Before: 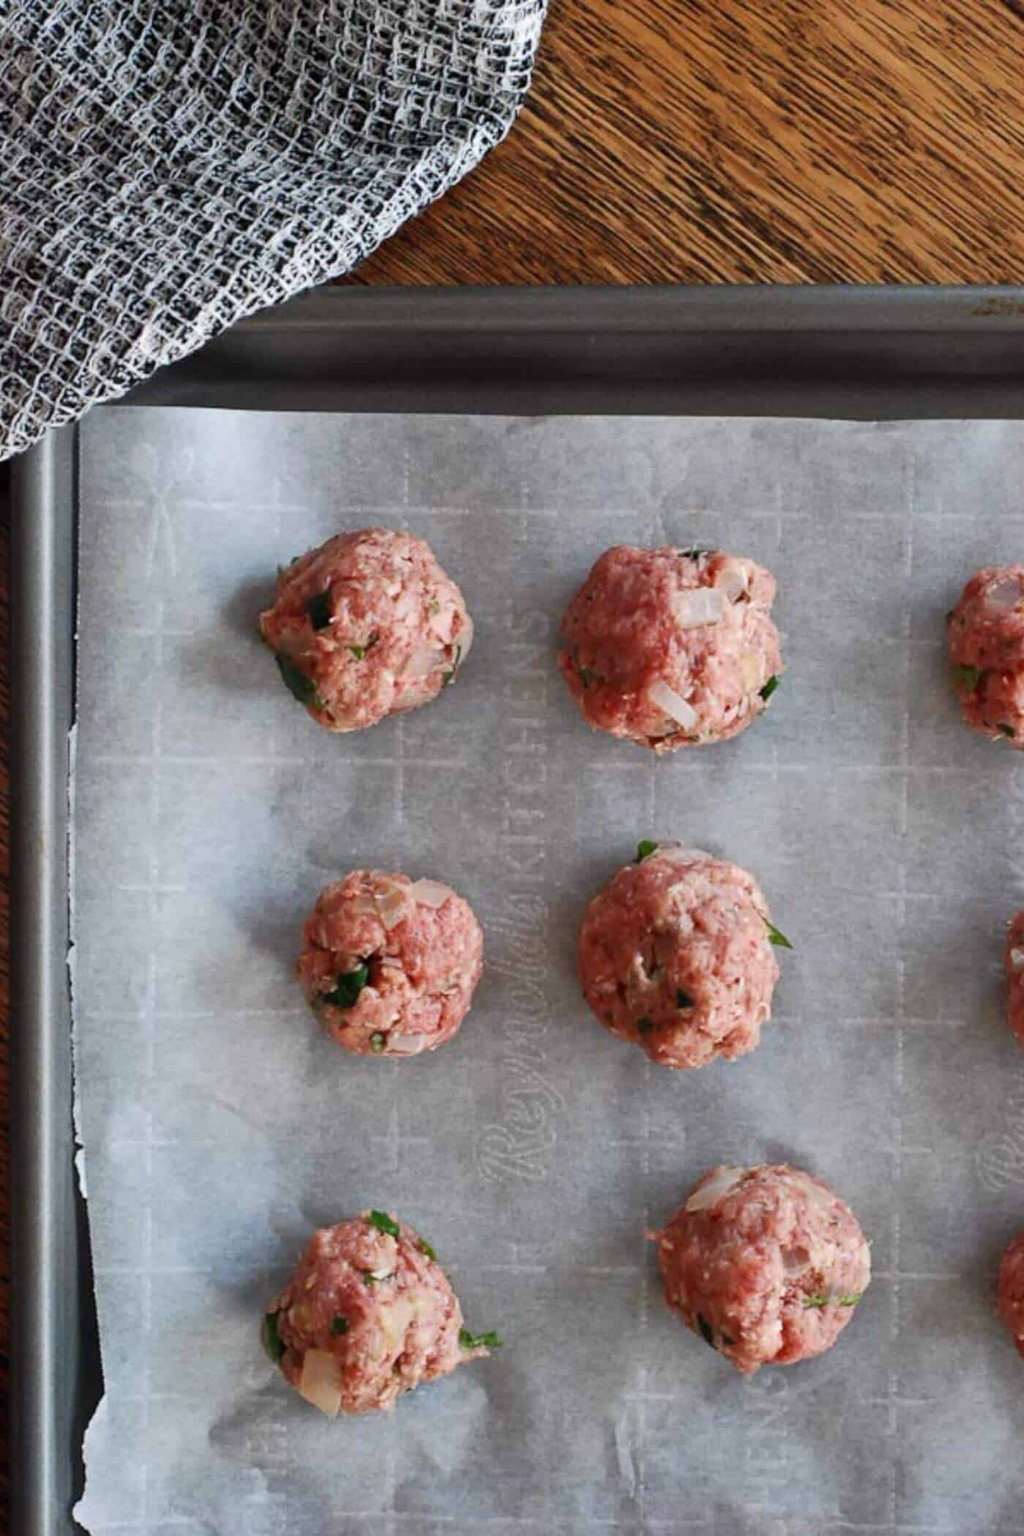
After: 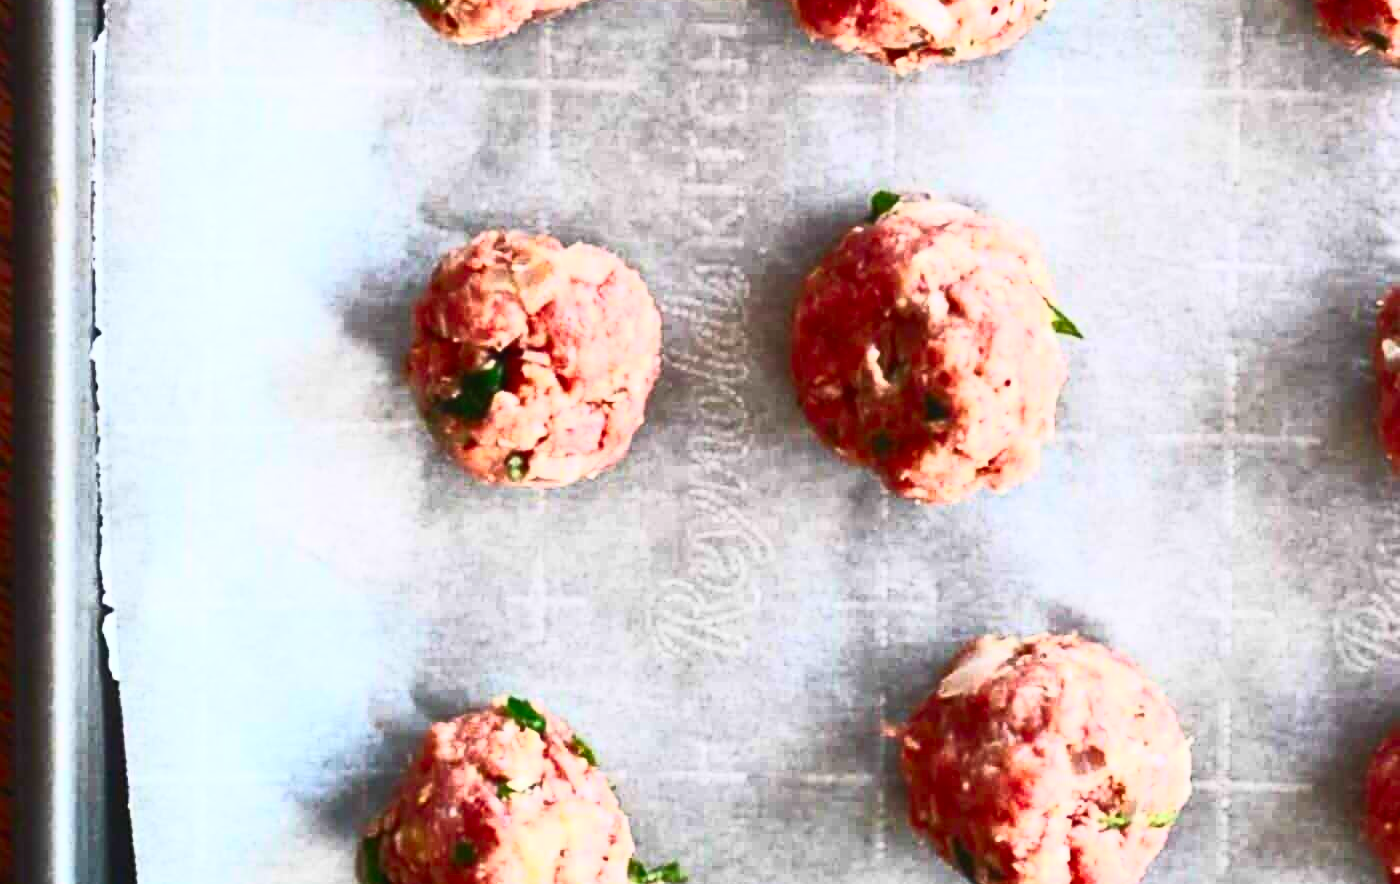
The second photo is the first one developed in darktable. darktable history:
contrast brightness saturation: contrast 0.829, brightness 0.581, saturation 0.581
crop: top 45.62%, bottom 12.257%
